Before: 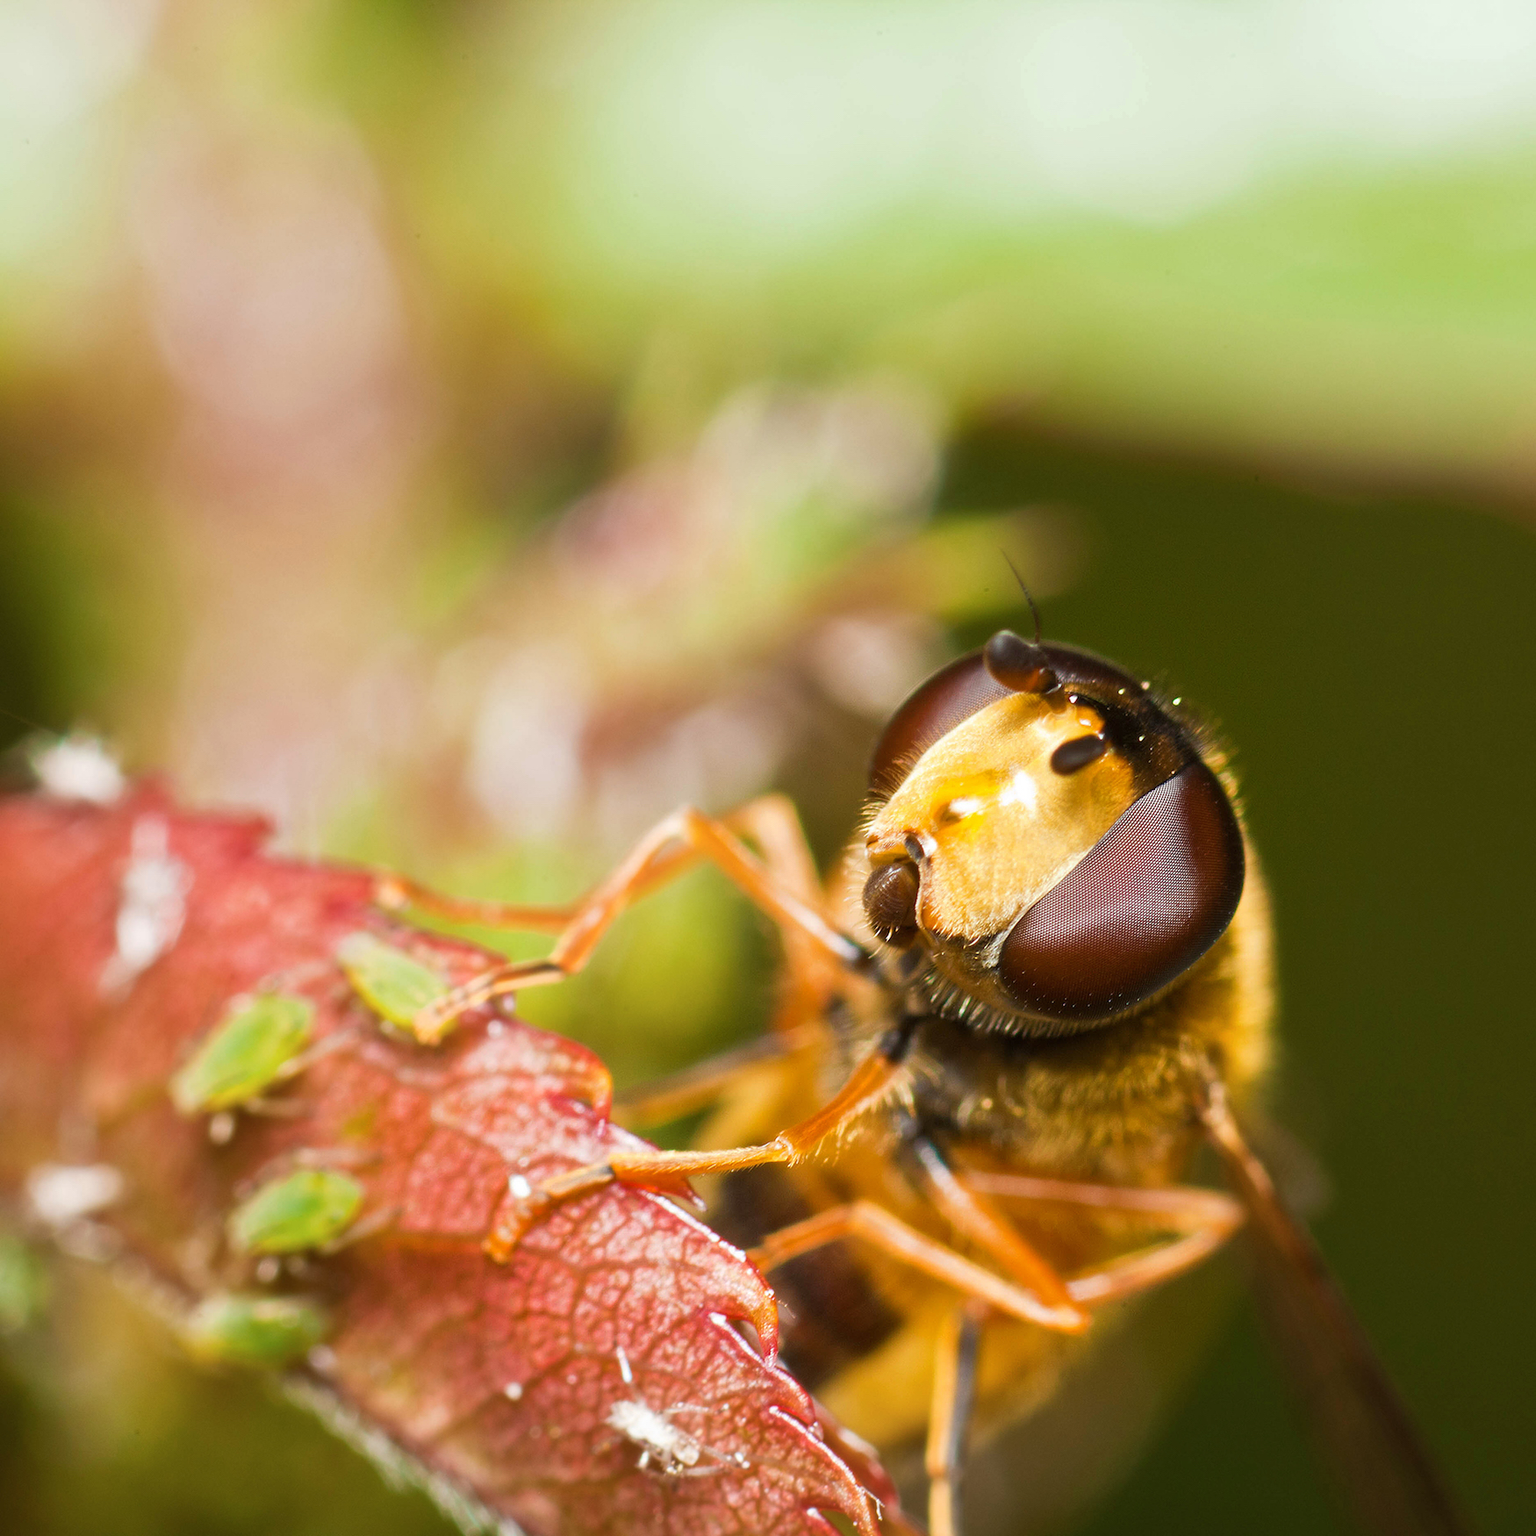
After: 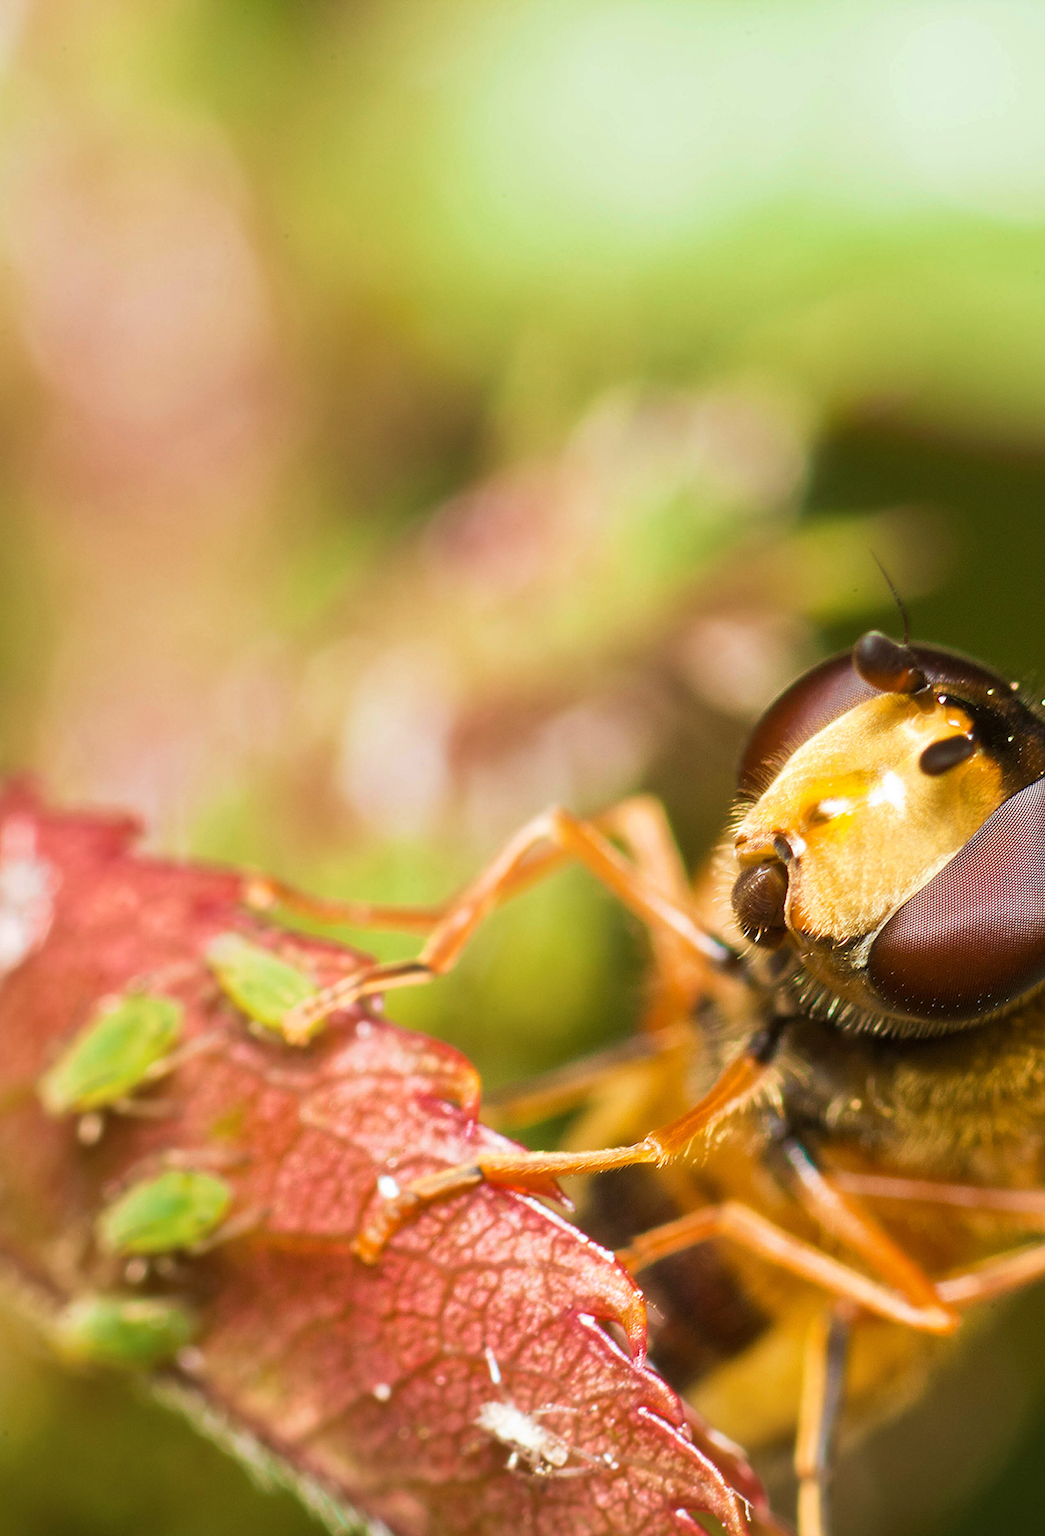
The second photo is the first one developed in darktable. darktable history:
velvia: strength 44.59%
crop and rotate: left 8.574%, right 23.364%
